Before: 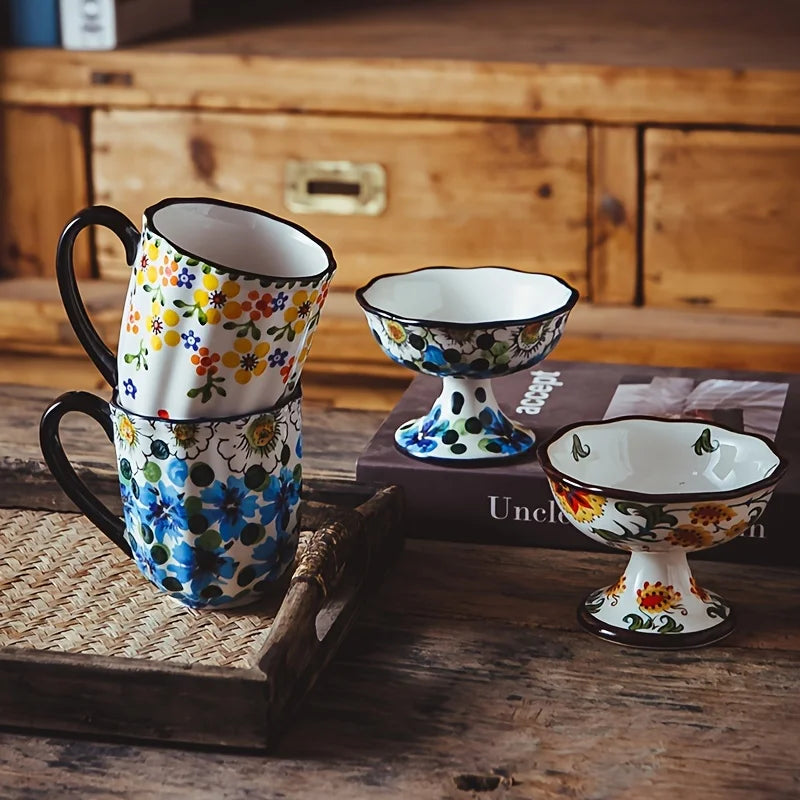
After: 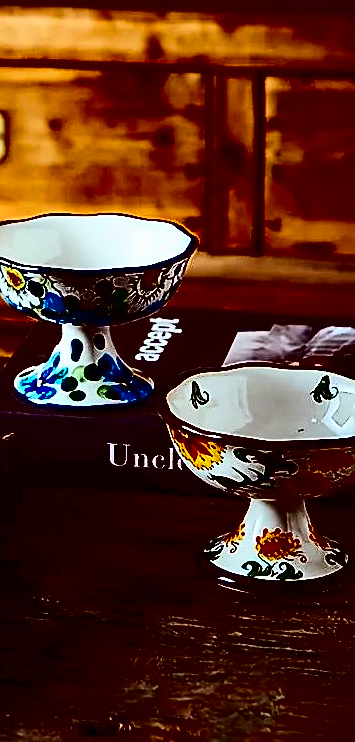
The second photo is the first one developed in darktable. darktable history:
crop: left 47.628%, top 6.643%, right 7.874%
sharpen: radius 1.4, amount 1.25, threshold 0.7
contrast brightness saturation: contrast 0.77, brightness -1, saturation 1
